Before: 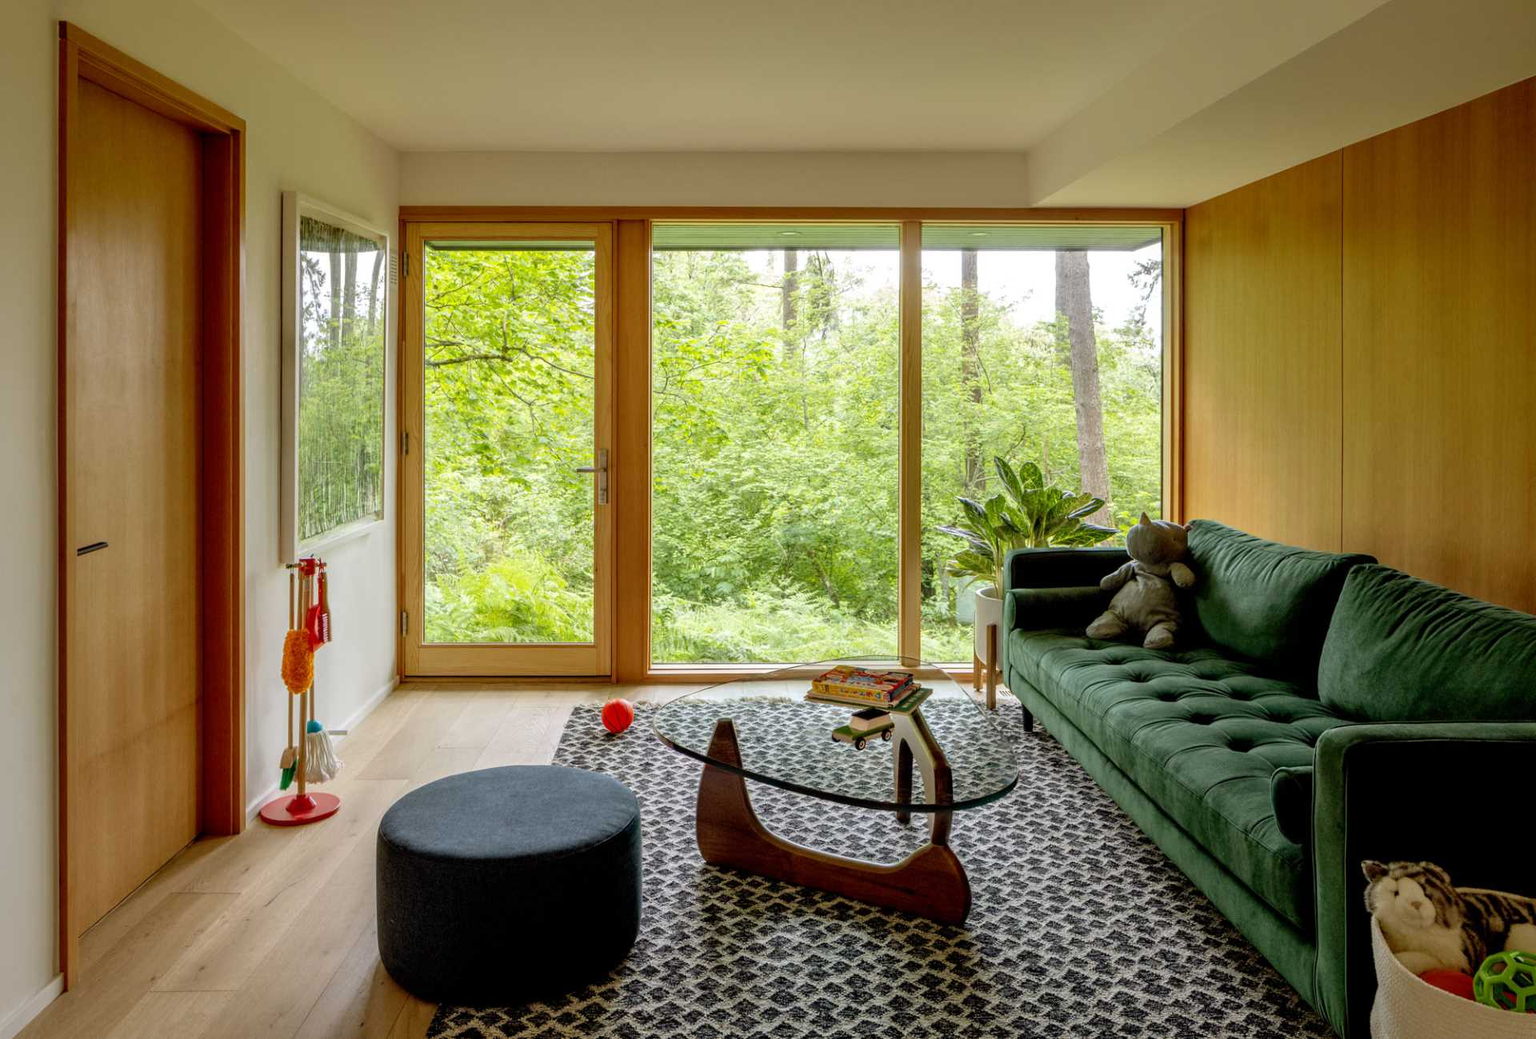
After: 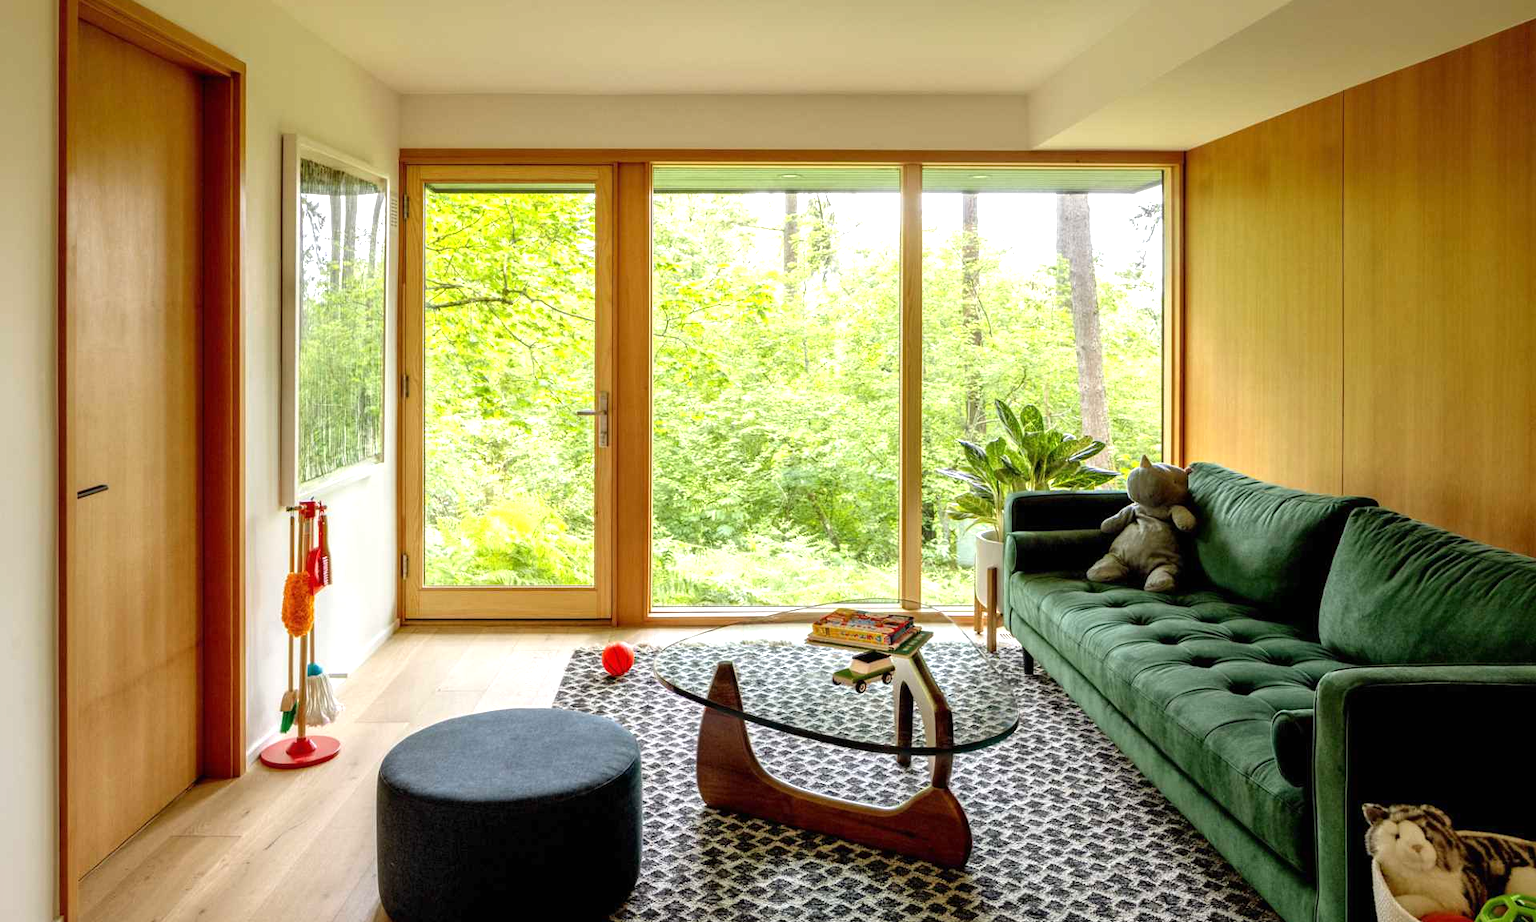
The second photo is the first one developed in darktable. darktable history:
exposure: black level correction 0, exposure 0.7 EV, compensate exposure bias true, compensate highlight preservation false
crop and rotate: top 5.609%, bottom 5.609%
tone equalizer: on, module defaults
